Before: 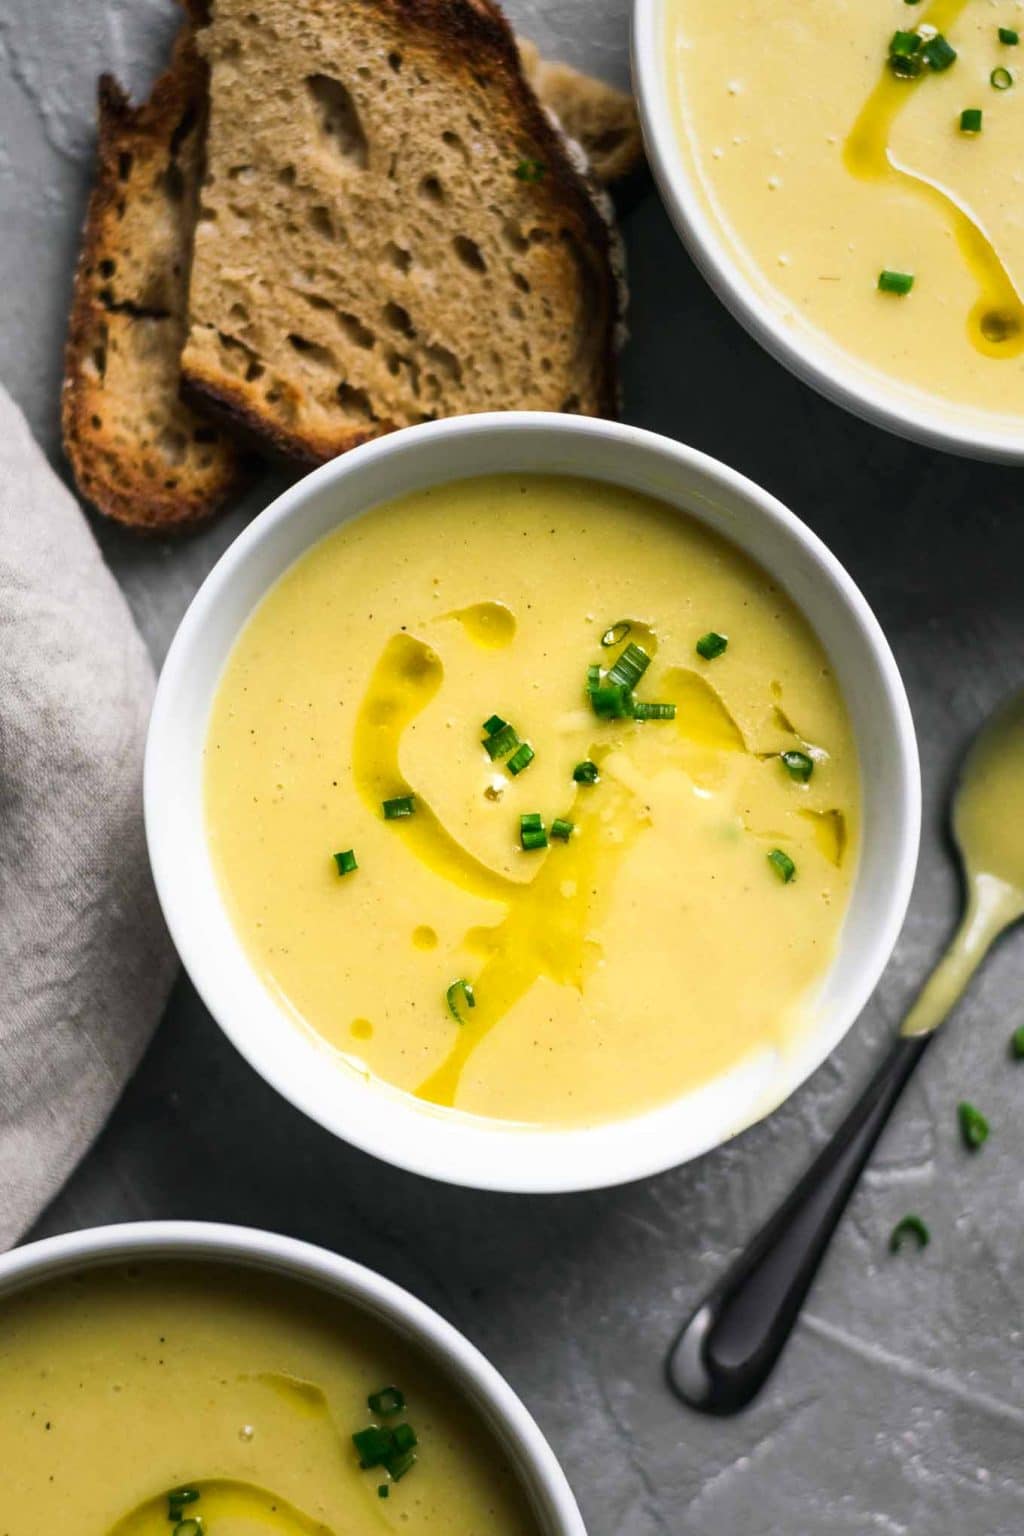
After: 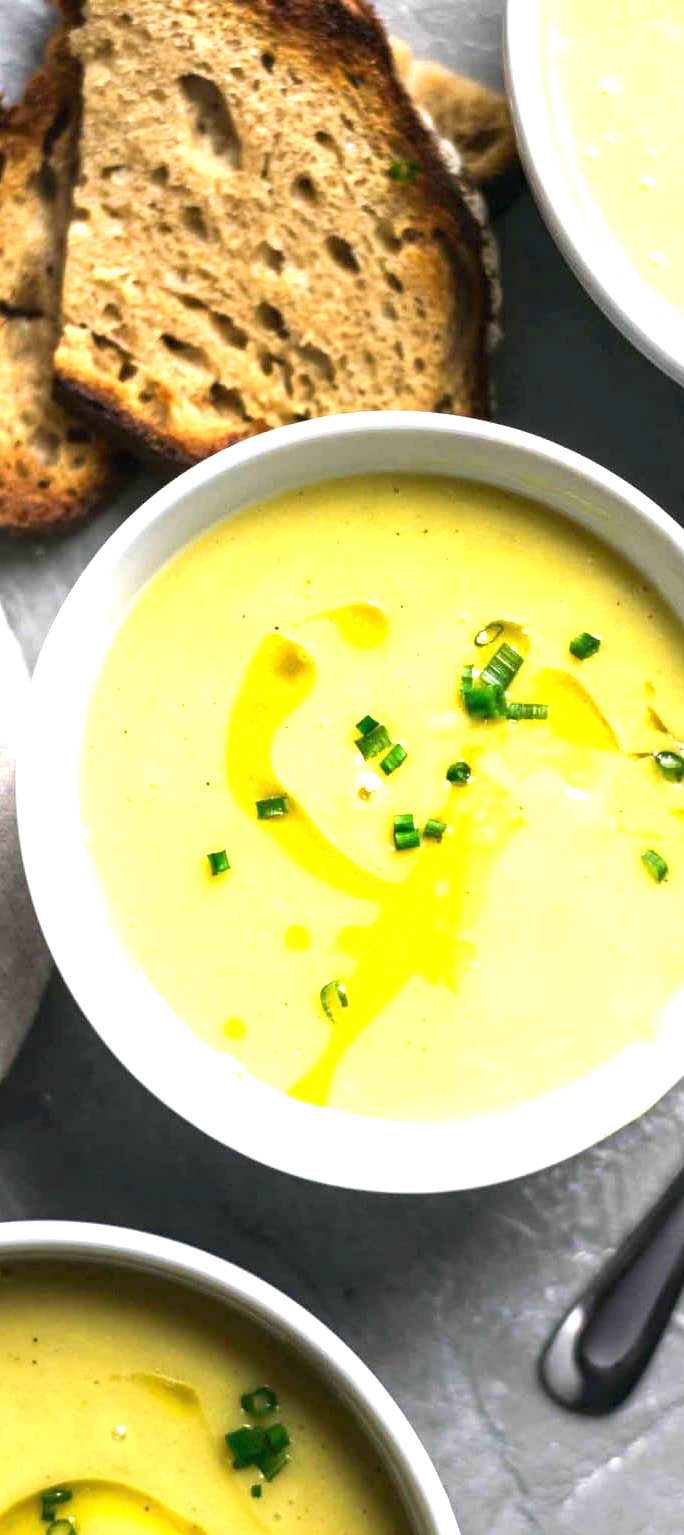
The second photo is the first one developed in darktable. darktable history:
crop and rotate: left 12.435%, right 20.715%
exposure: black level correction 0, exposure 1.199 EV, compensate highlight preservation false
